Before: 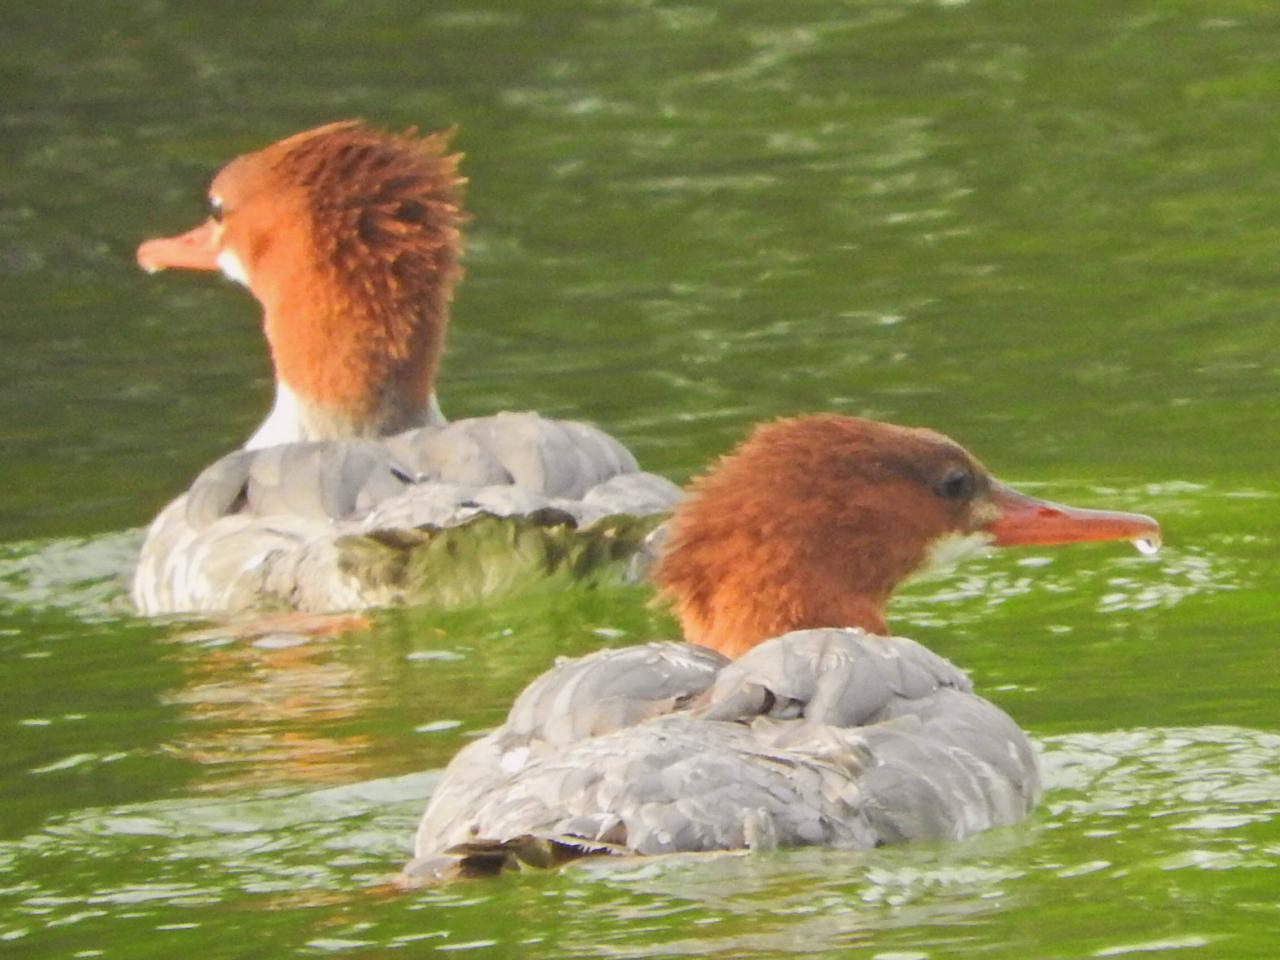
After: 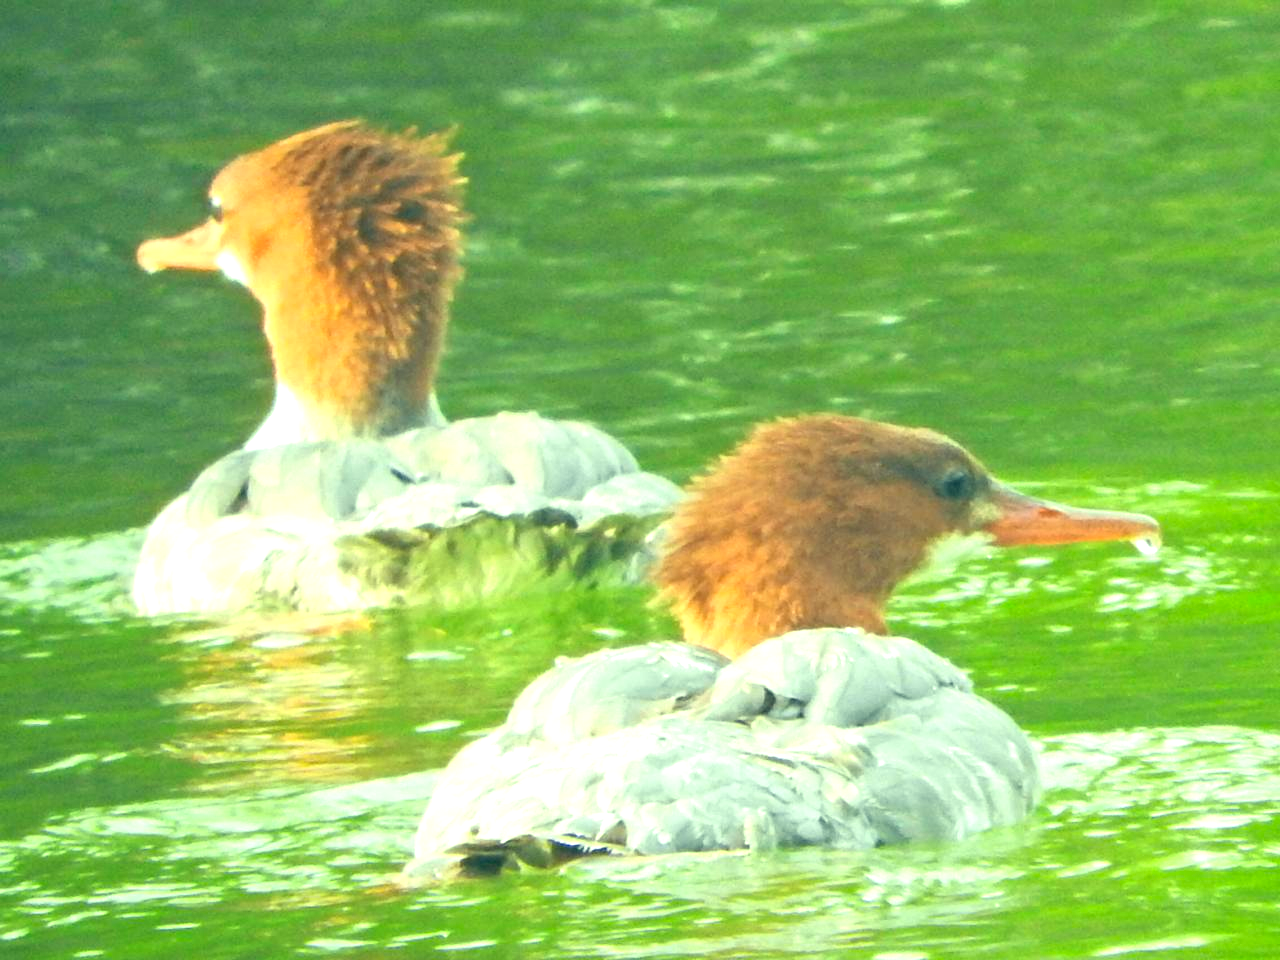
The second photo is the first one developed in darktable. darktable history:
color correction: highlights a* -20.08, highlights b* 9.8, shadows a* -20.4, shadows b* -10.76
exposure: black level correction 0, exposure 1 EV, compensate exposure bias true, compensate highlight preservation false
